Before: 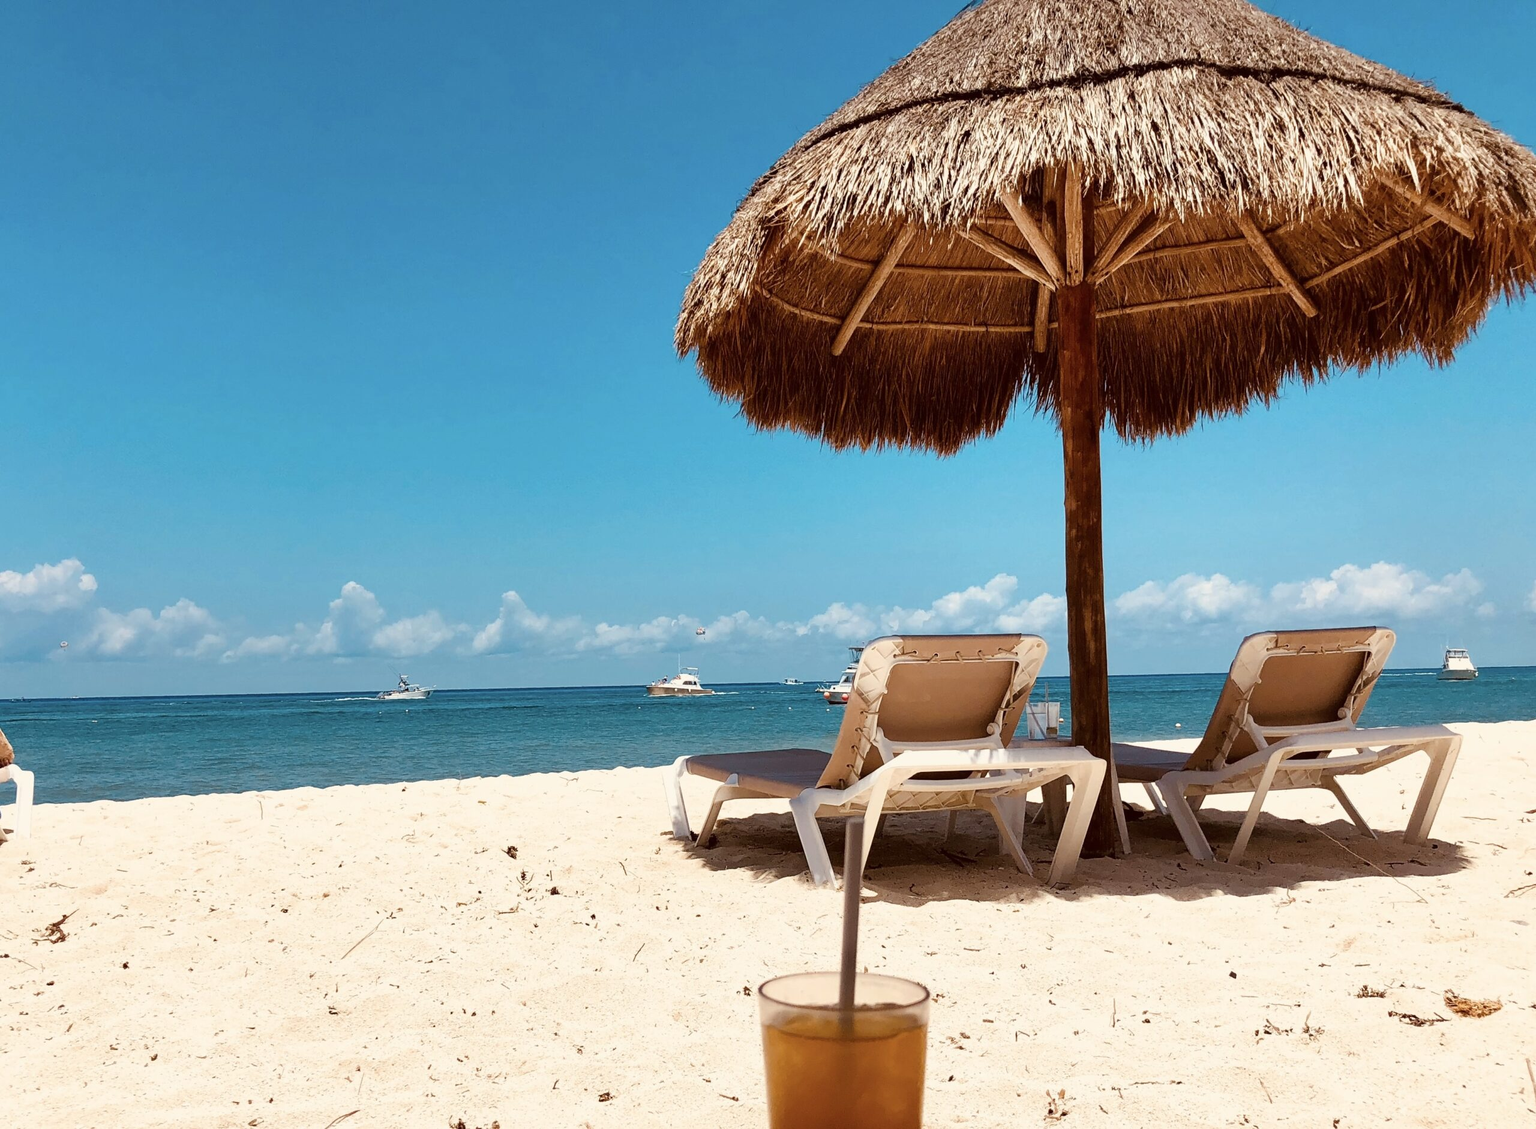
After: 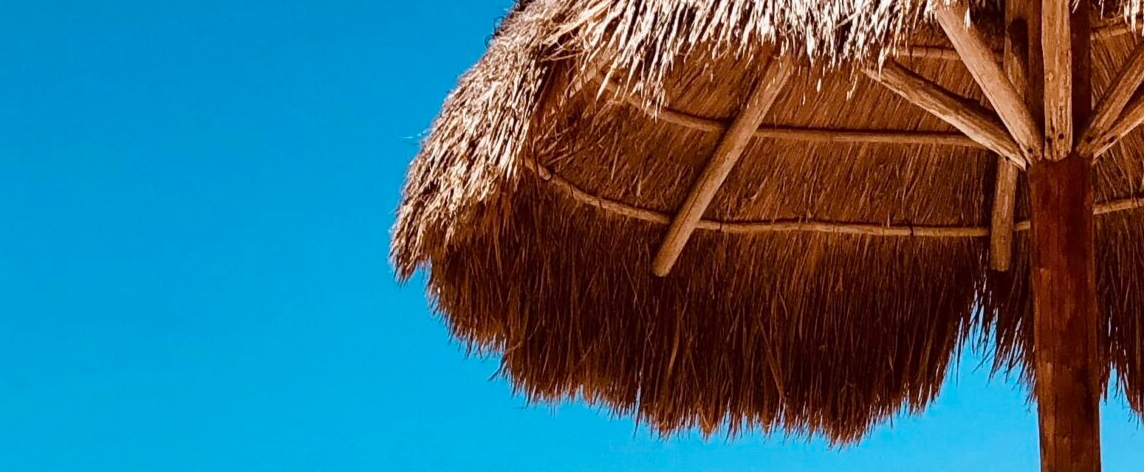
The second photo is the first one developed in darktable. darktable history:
crop: left 28.64%, top 16.832%, right 26.637%, bottom 58.055%
color calibration: illuminant as shot in camera, x 0.358, y 0.373, temperature 4628.91 K
